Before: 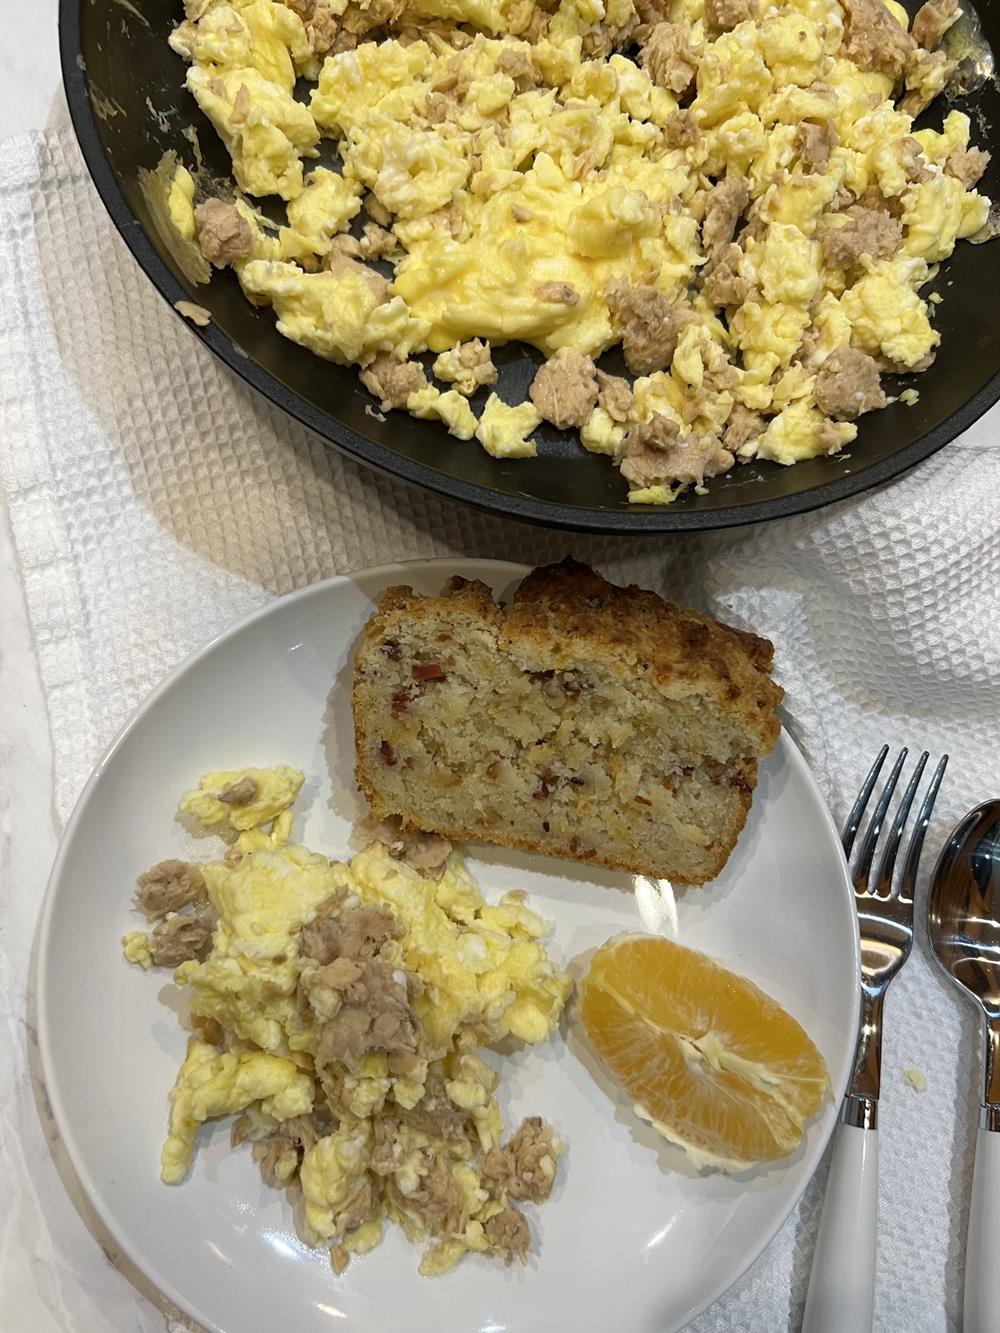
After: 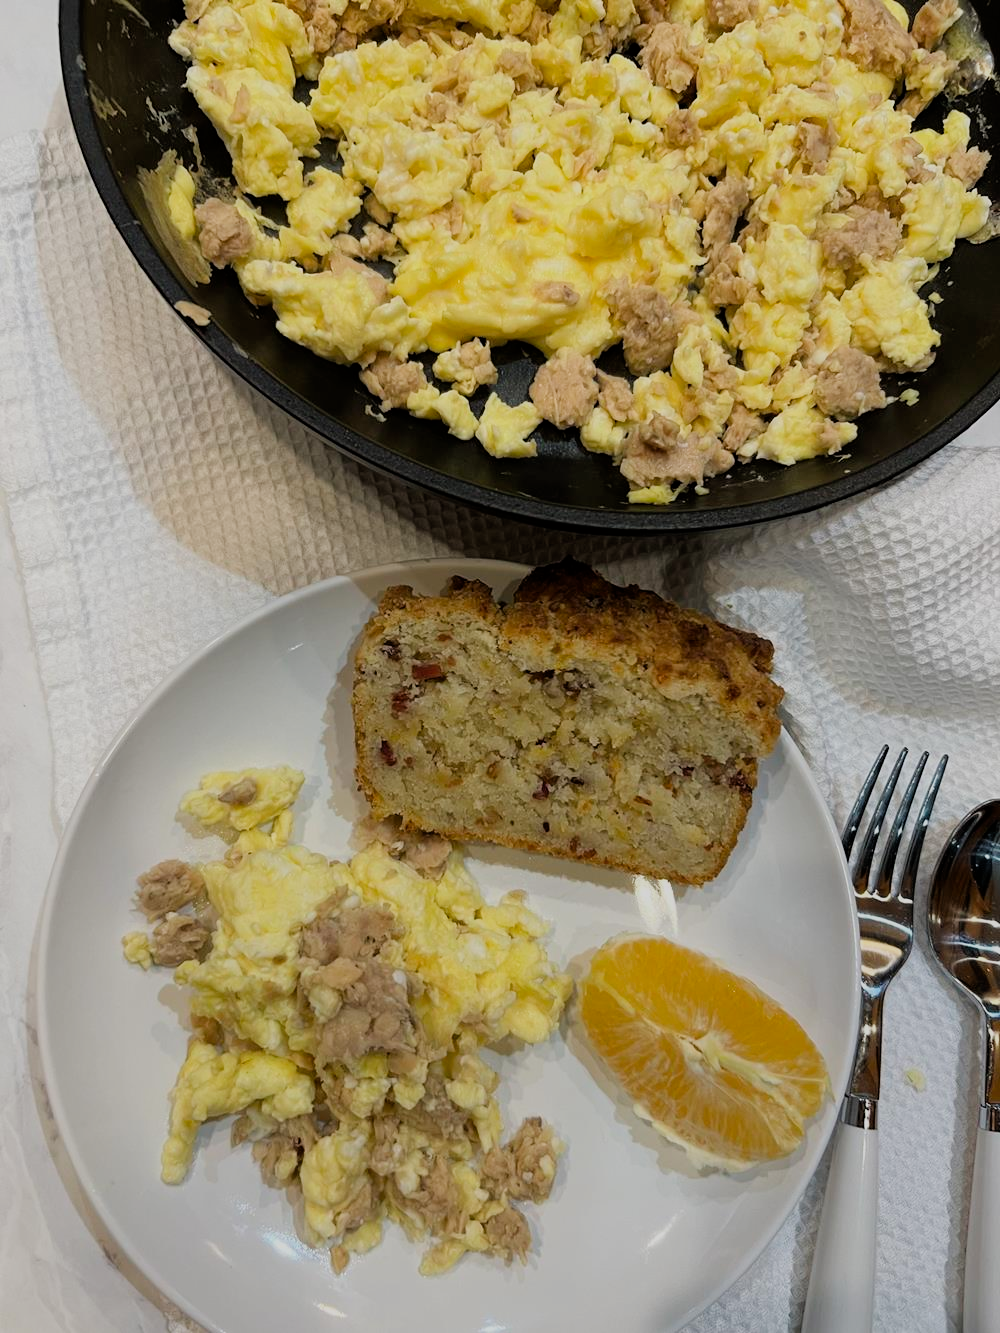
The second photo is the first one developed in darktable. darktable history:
white balance: emerald 1
filmic rgb: black relative exposure -6.68 EV, white relative exposure 4.56 EV, hardness 3.25
